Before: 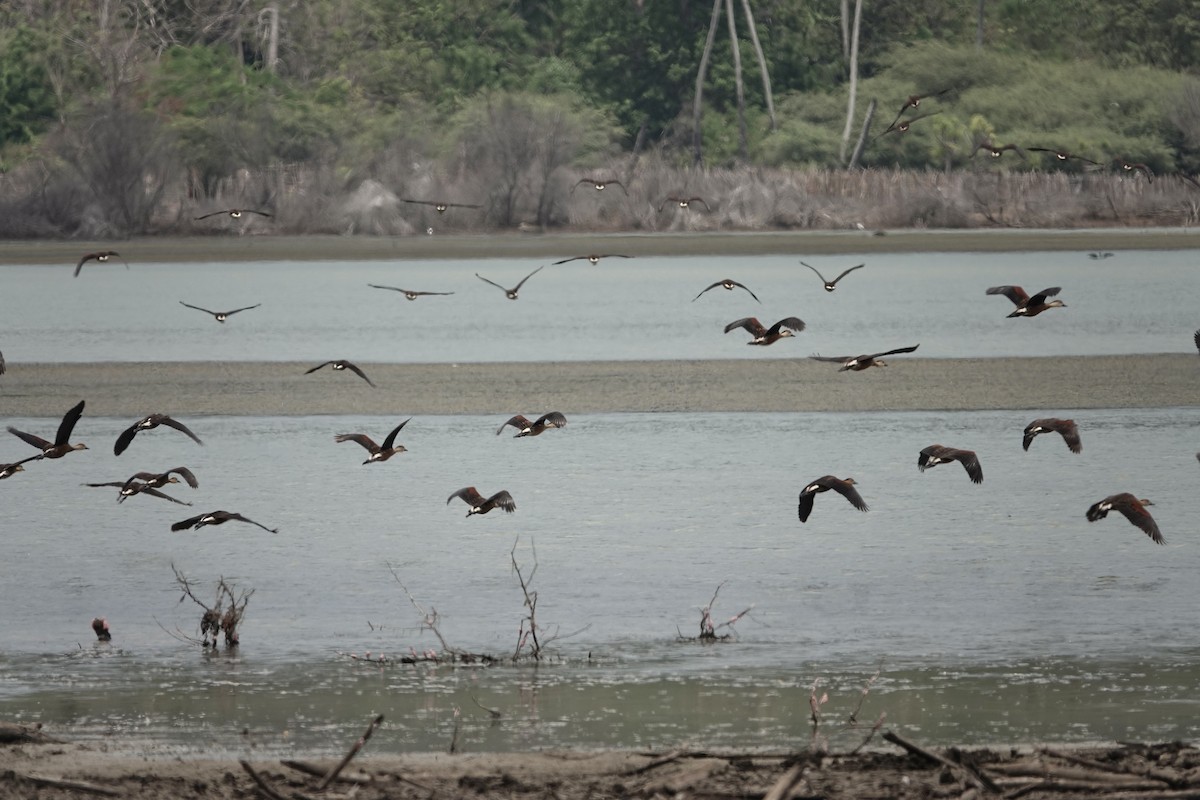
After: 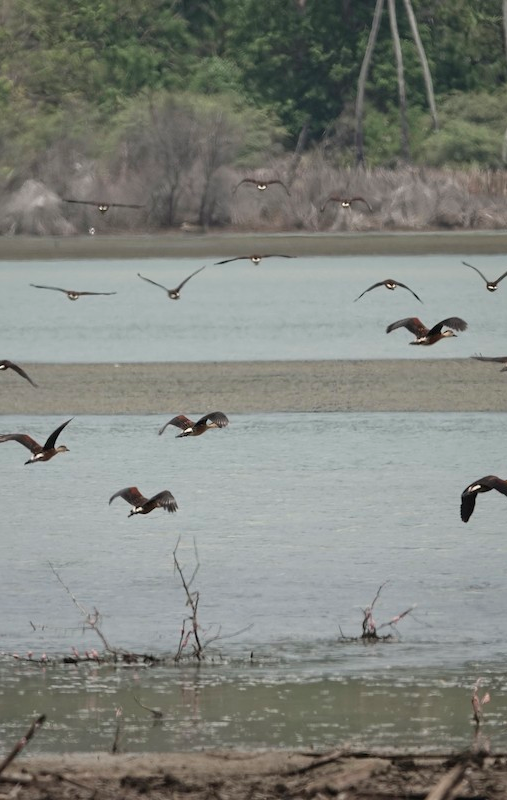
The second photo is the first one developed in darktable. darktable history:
color zones: curves: ch0 [(0, 0.5) (0.143, 0.5) (0.286, 0.5) (0.429, 0.5) (0.571, 0.5) (0.714, 0.476) (0.857, 0.5) (1, 0.5)]; ch2 [(0, 0.5) (0.143, 0.5) (0.286, 0.5) (0.429, 0.5) (0.571, 0.5) (0.714, 0.487) (0.857, 0.5) (1, 0.5)]
base curve: curves: ch0 [(0, 0) (0.283, 0.295) (1, 1)], preserve colors none
crop: left 28.217%, right 29.498%
